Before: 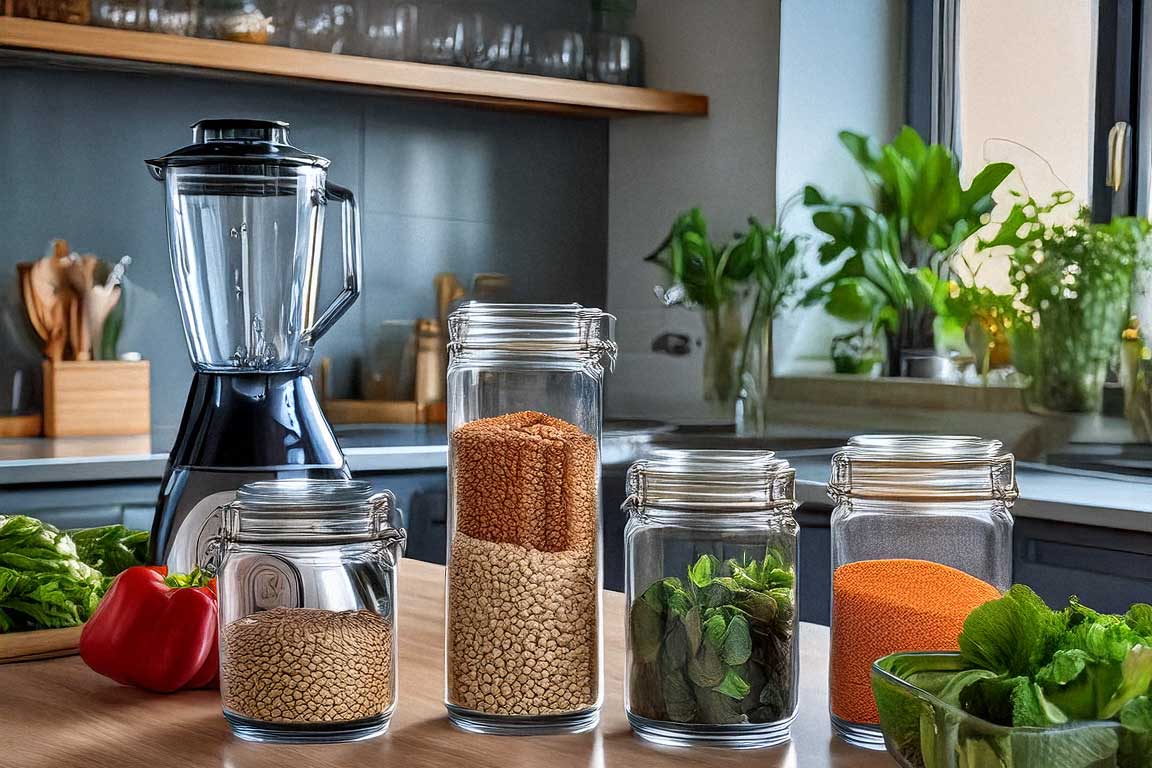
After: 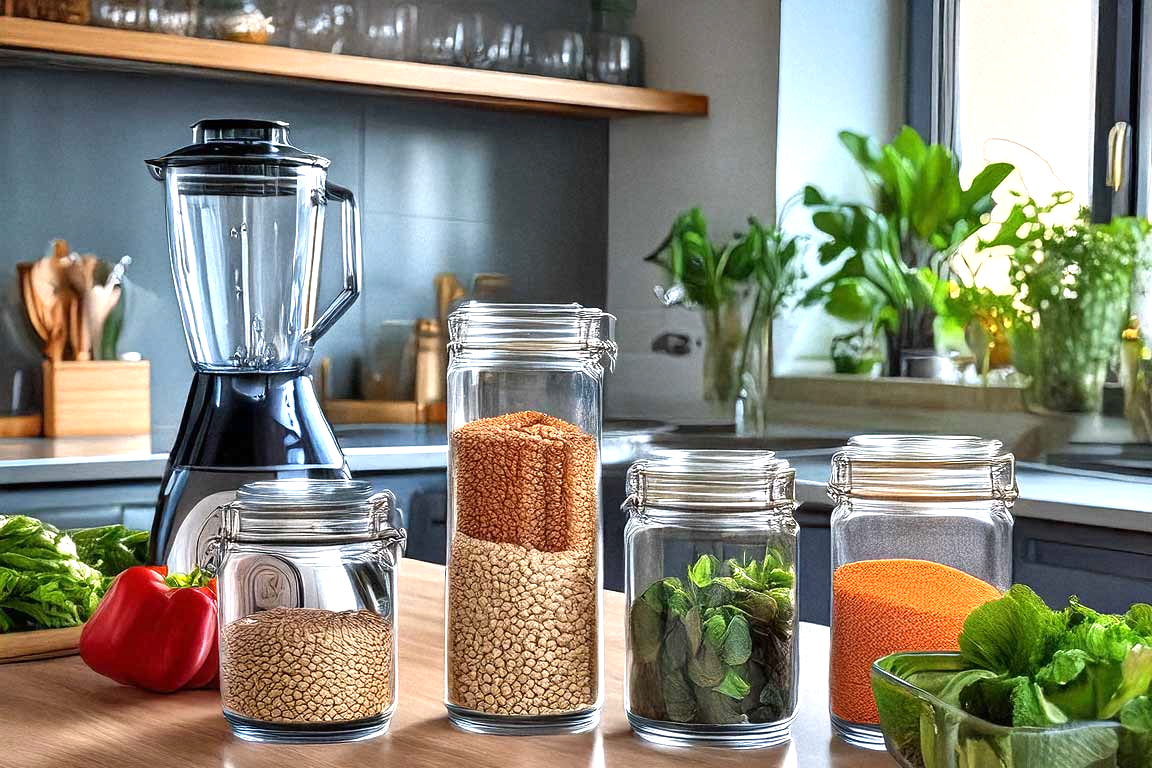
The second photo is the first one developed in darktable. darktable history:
exposure: black level correction 0, exposure 0.684 EV, compensate highlight preservation false
tone equalizer: on, module defaults
